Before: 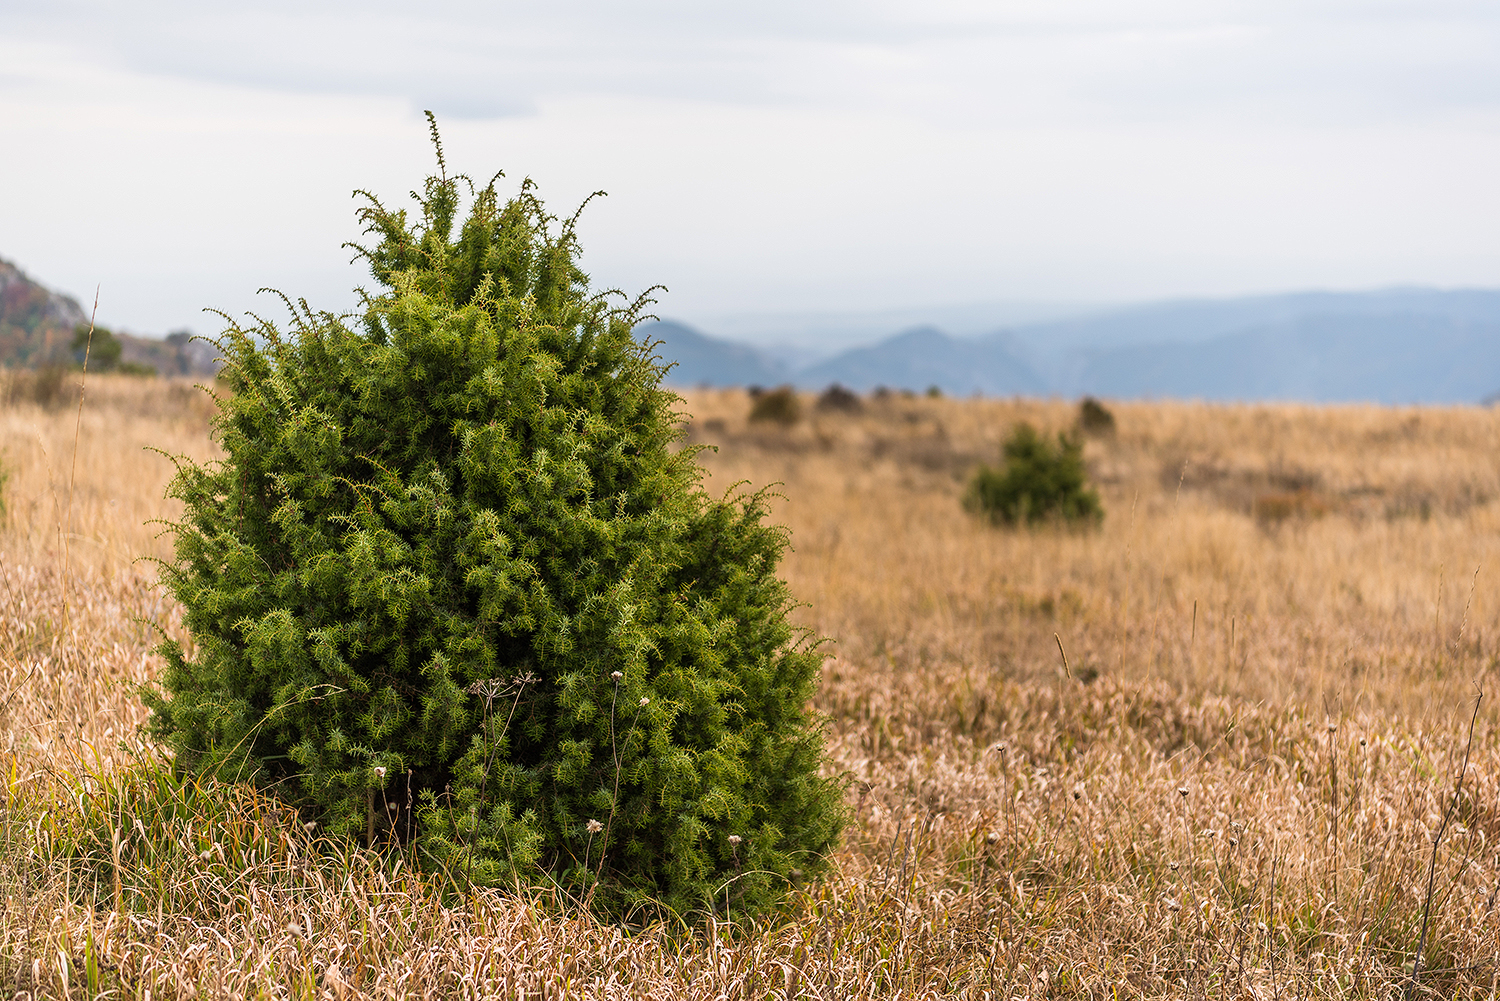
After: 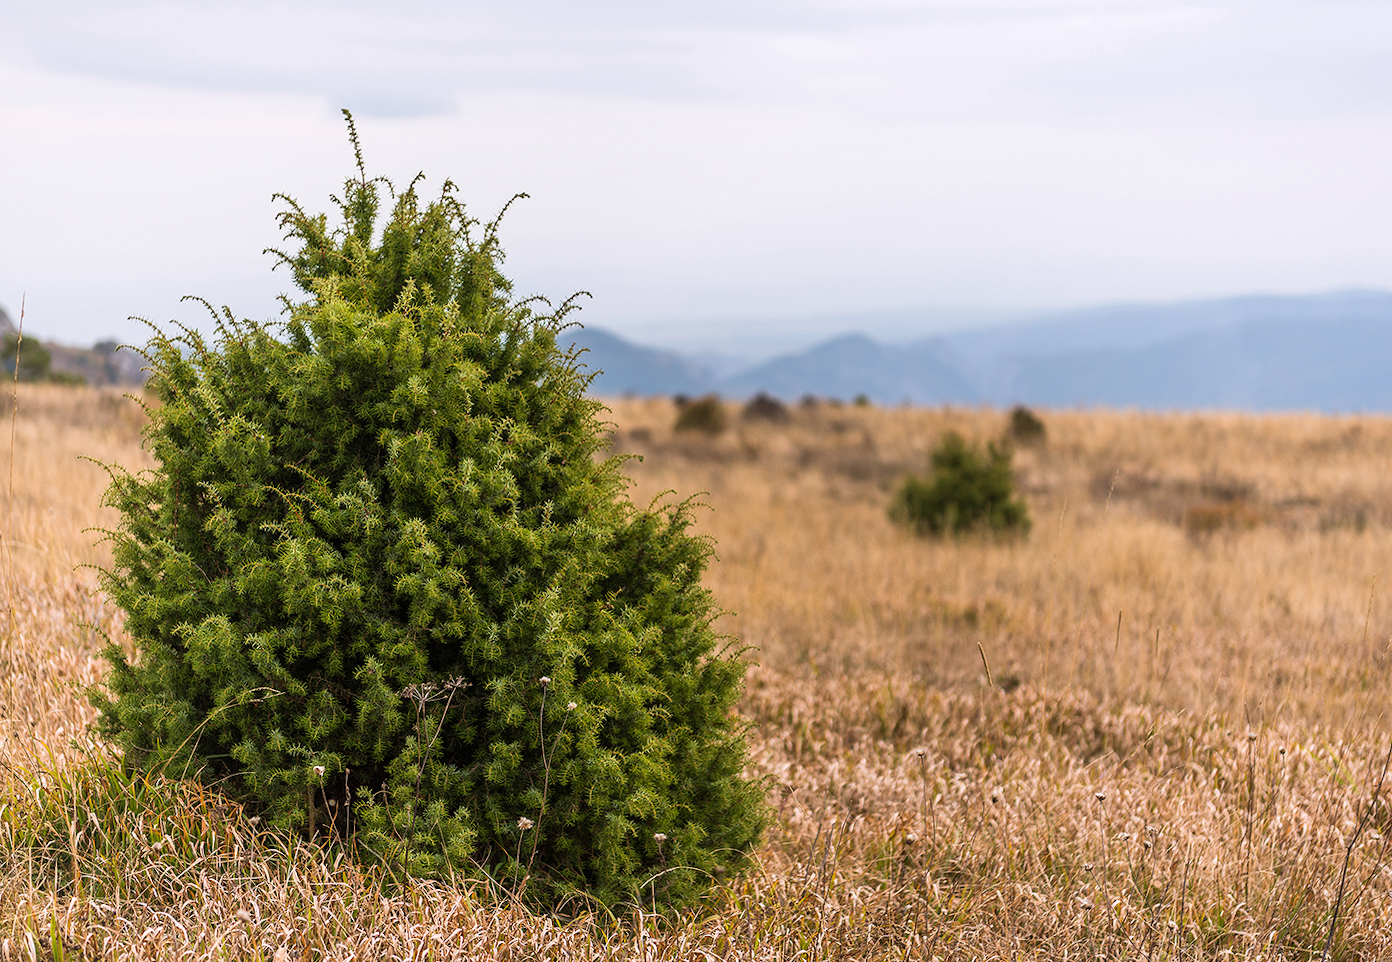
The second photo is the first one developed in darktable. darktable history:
white balance: red 1.009, blue 1.027
crop and rotate: left 1.774%, right 0.633%, bottom 1.28%
rotate and perspective: rotation 0.074°, lens shift (vertical) 0.096, lens shift (horizontal) -0.041, crop left 0.043, crop right 0.952, crop top 0.024, crop bottom 0.979
